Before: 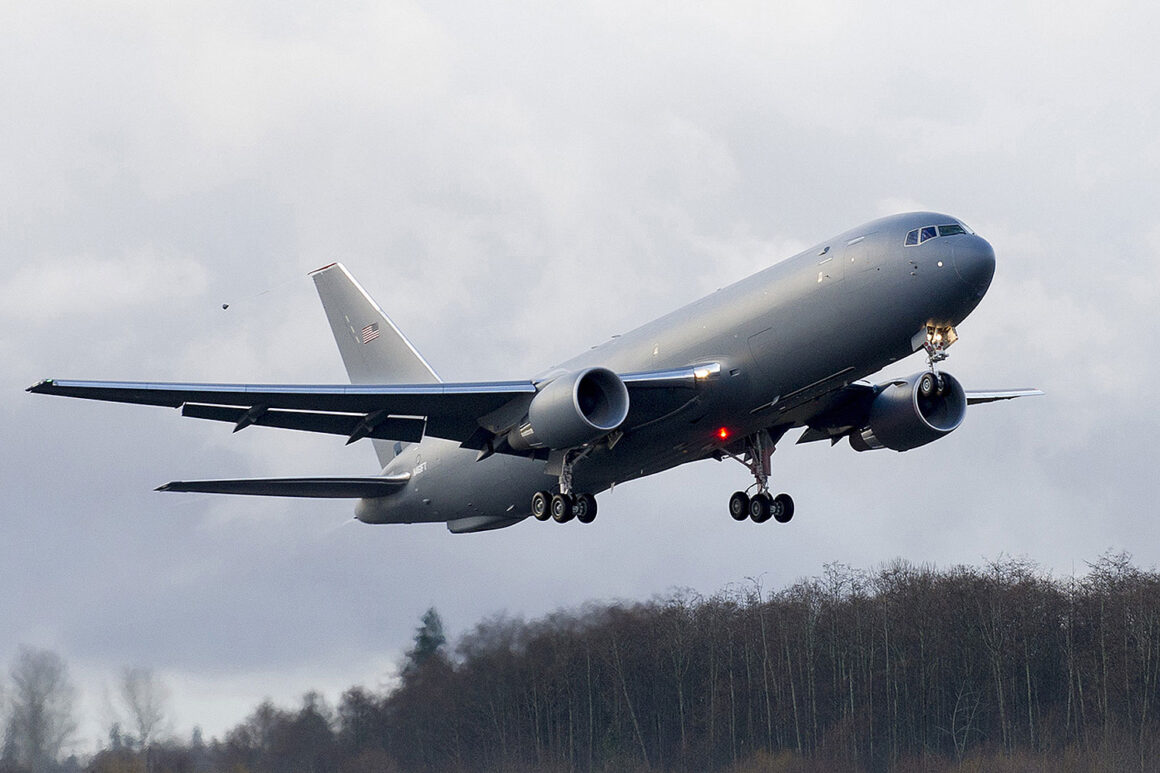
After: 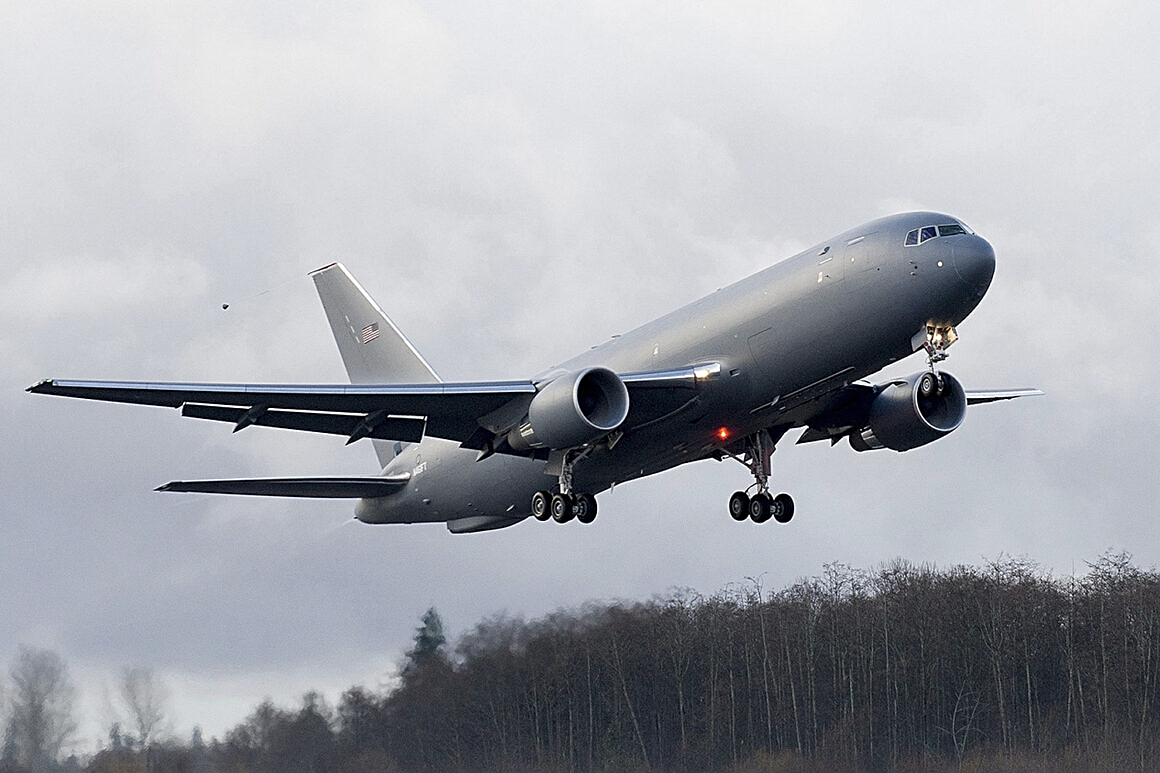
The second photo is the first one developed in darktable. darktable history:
color correction: saturation 0.8
sharpen: on, module defaults
